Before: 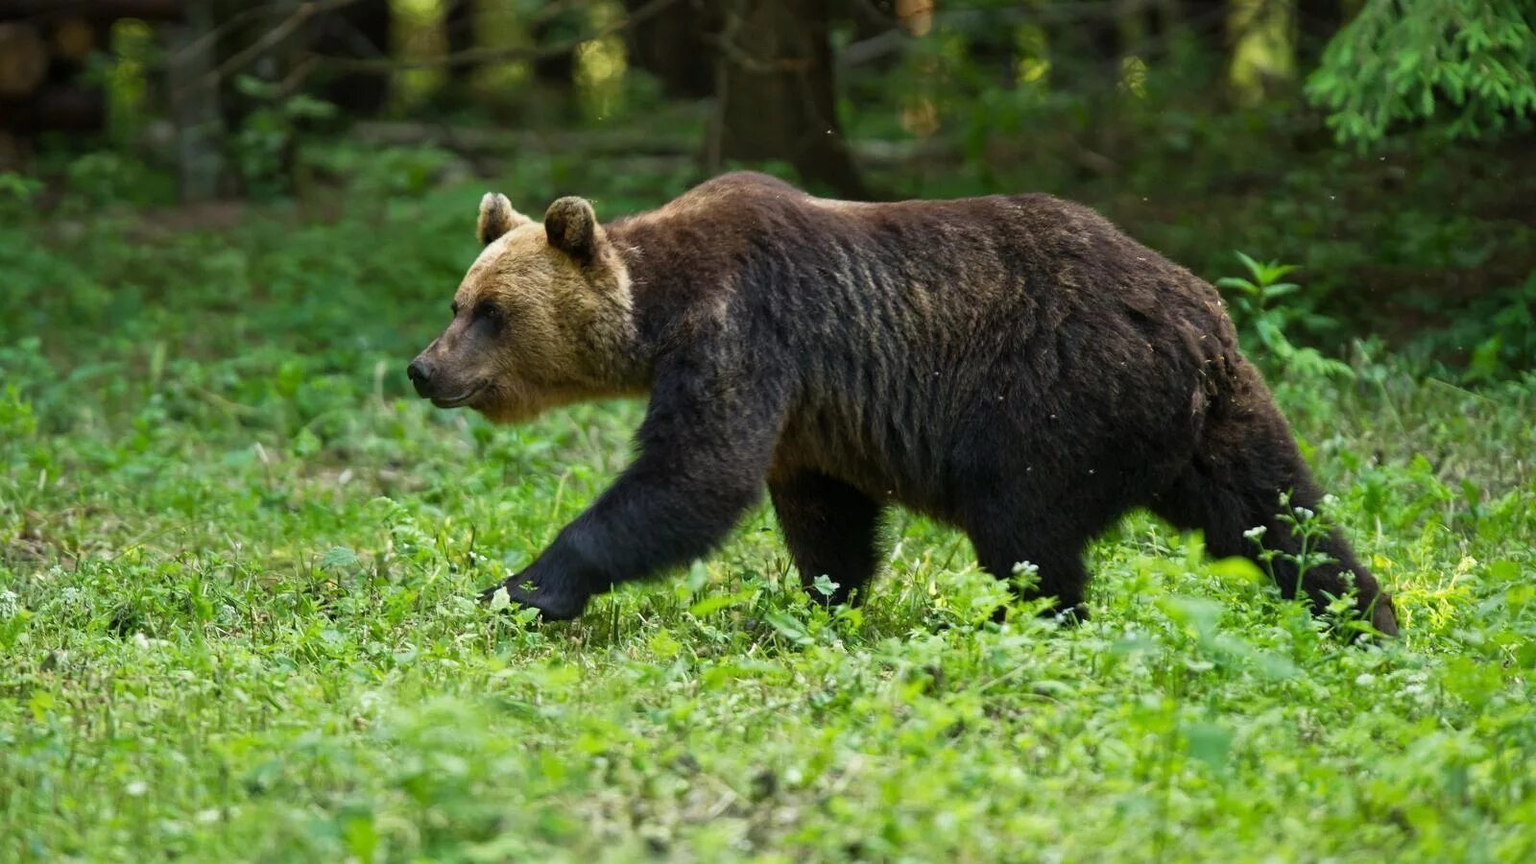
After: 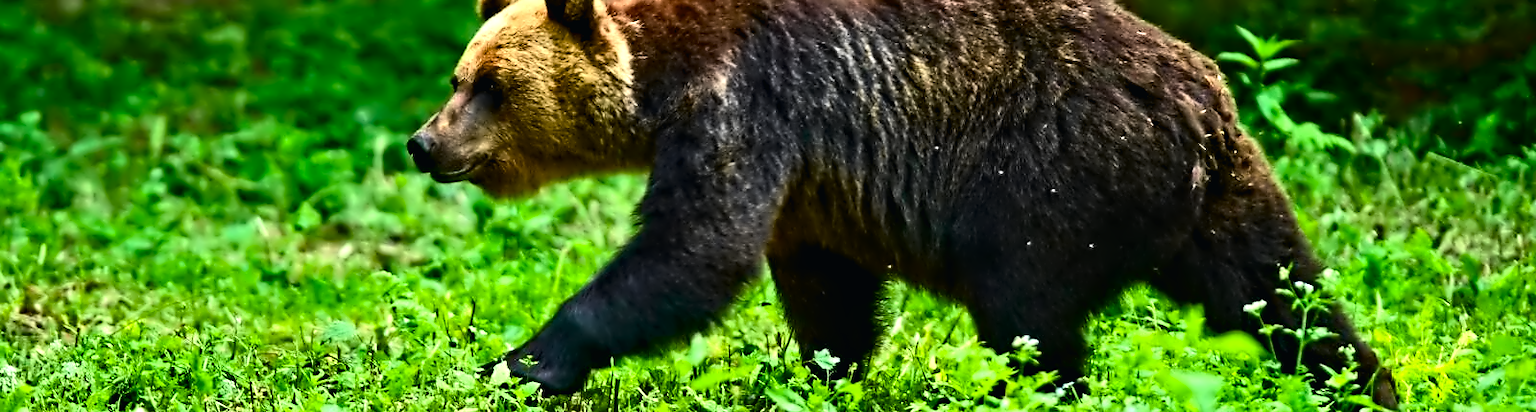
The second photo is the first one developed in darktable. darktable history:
contrast equalizer: y [[0.5, 0.542, 0.583, 0.625, 0.667, 0.708], [0.5 ×6], [0.5 ×6], [0, 0.033, 0.067, 0.1, 0.133, 0.167], [0, 0.05, 0.1, 0.15, 0.2, 0.25]]
crop and rotate: top 26.179%, bottom 25.992%
color balance rgb: perceptual saturation grading › global saturation 30.447%, perceptual brilliance grading › highlights 47.408%, perceptual brilliance grading › mid-tones 21.939%, perceptual brilliance grading › shadows -5.966%, saturation formula JzAzBz (2021)
tone curve: curves: ch0 [(0, 0.012) (0.052, 0.04) (0.107, 0.086) (0.269, 0.266) (0.471, 0.503) (0.731, 0.771) (0.921, 0.909) (0.999, 0.951)]; ch1 [(0, 0) (0.339, 0.298) (0.402, 0.363) (0.444, 0.415) (0.485, 0.469) (0.494, 0.493) (0.504, 0.501) (0.525, 0.534) (0.555, 0.593) (0.594, 0.648) (1, 1)]; ch2 [(0, 0) (0.48, 0.48) (0.504, 0.5) (0.535, 0.557) (0.581, 0.623) (0.649, 0.683) (0.824, 0.815) (1, 1)], color space Lab, independent channels, preserve colors none
